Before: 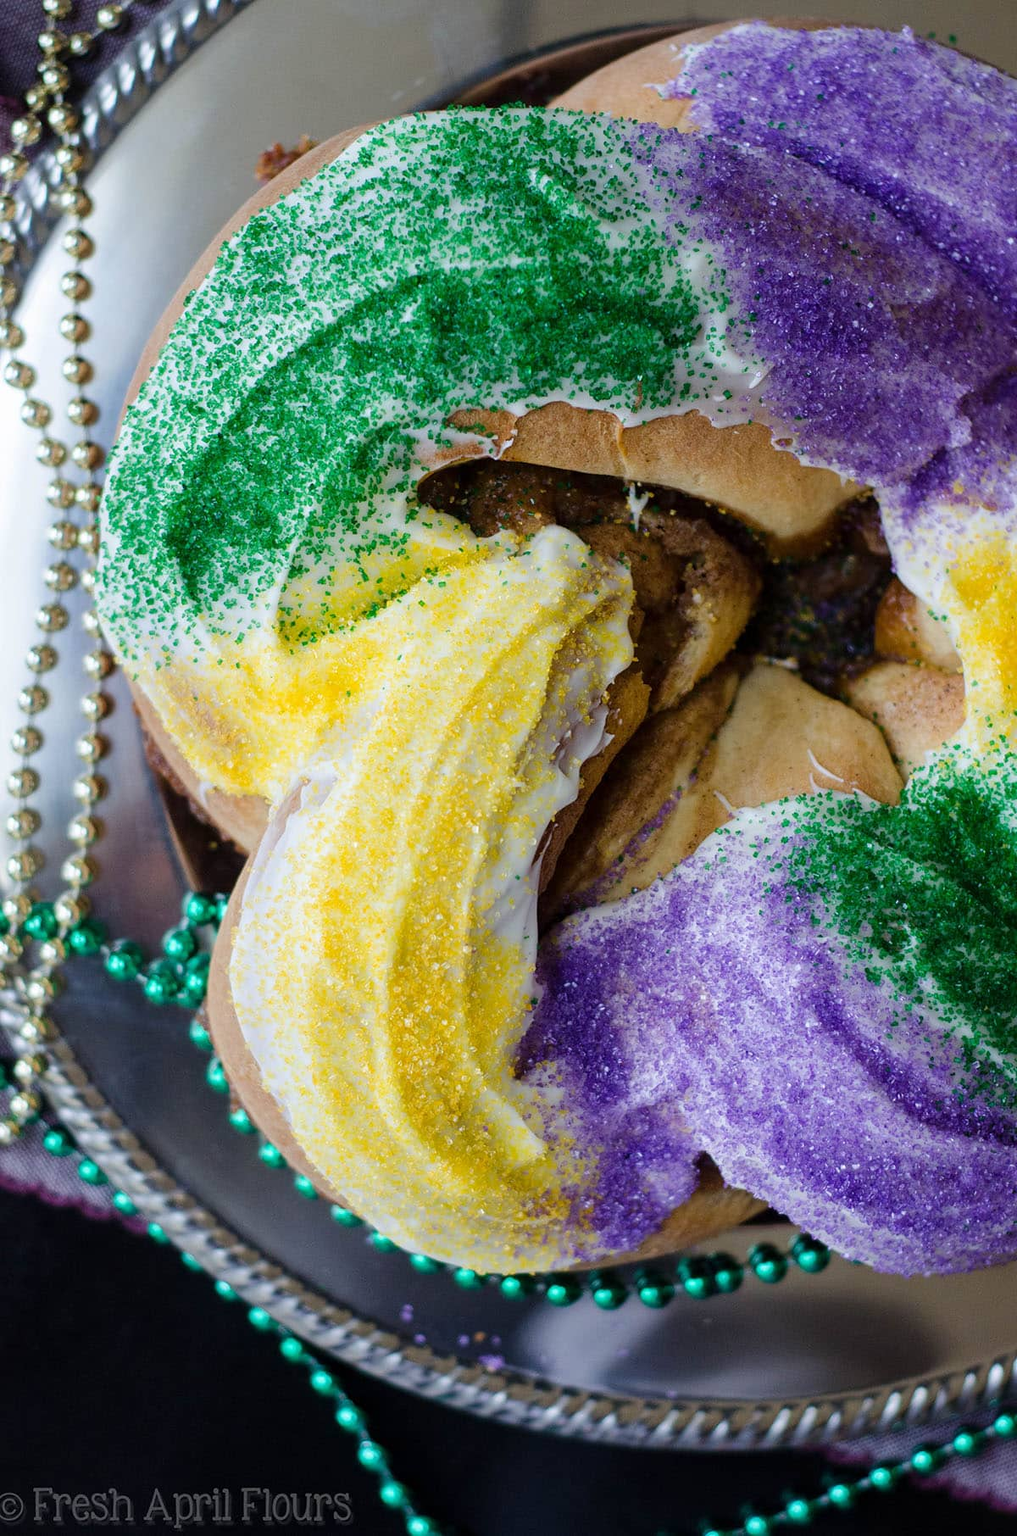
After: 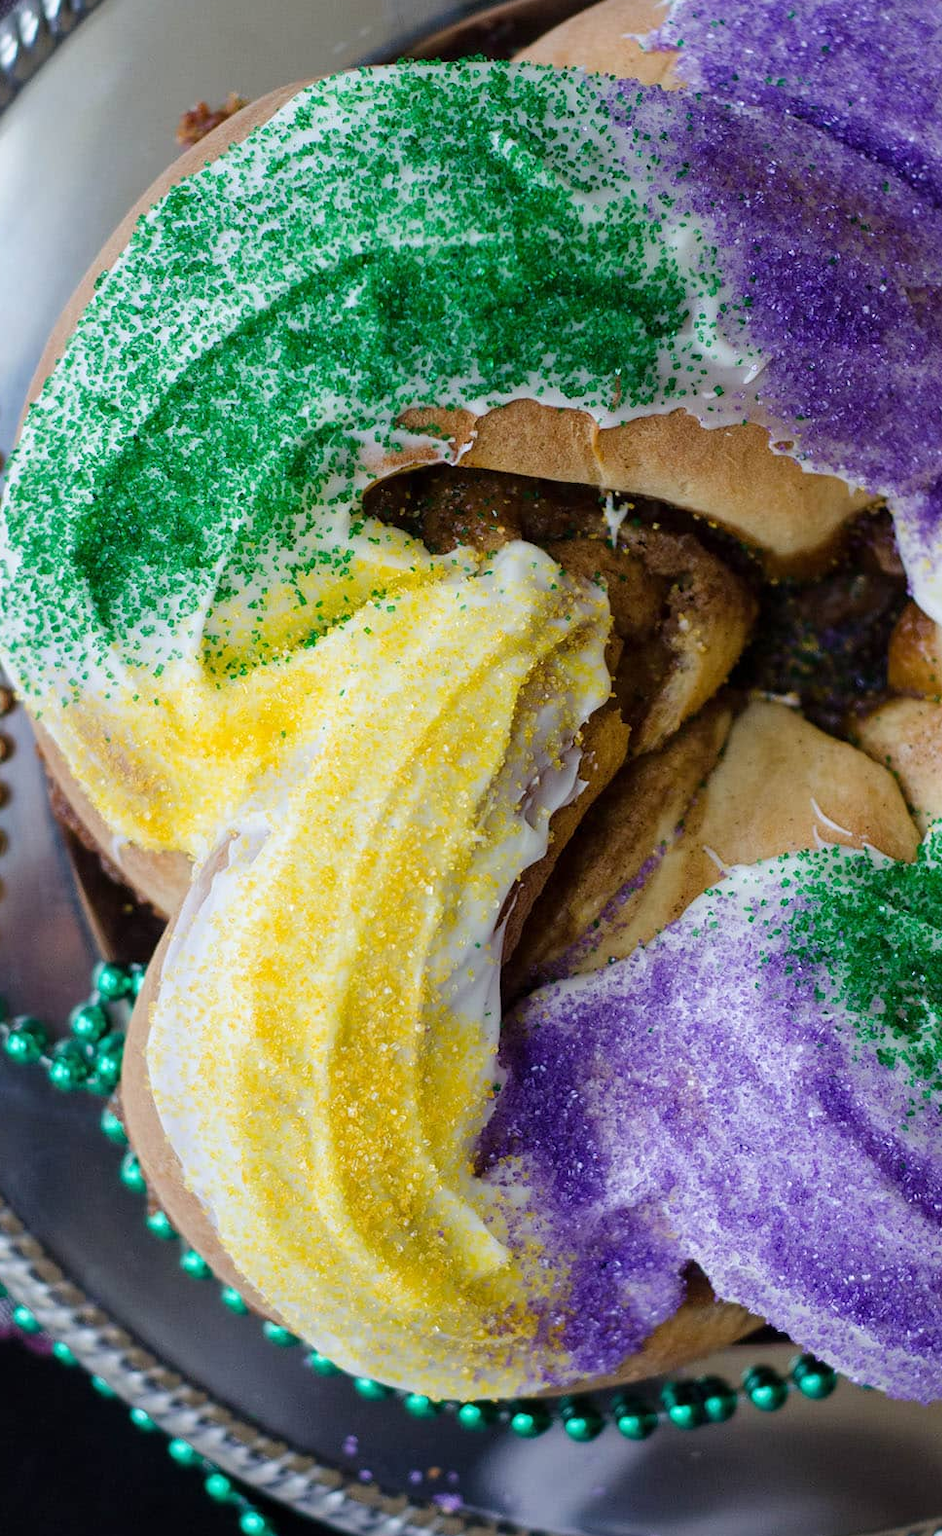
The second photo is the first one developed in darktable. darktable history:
crop: left 10.022%, top 3.577%, right 9.282%, bottom 9.315%
